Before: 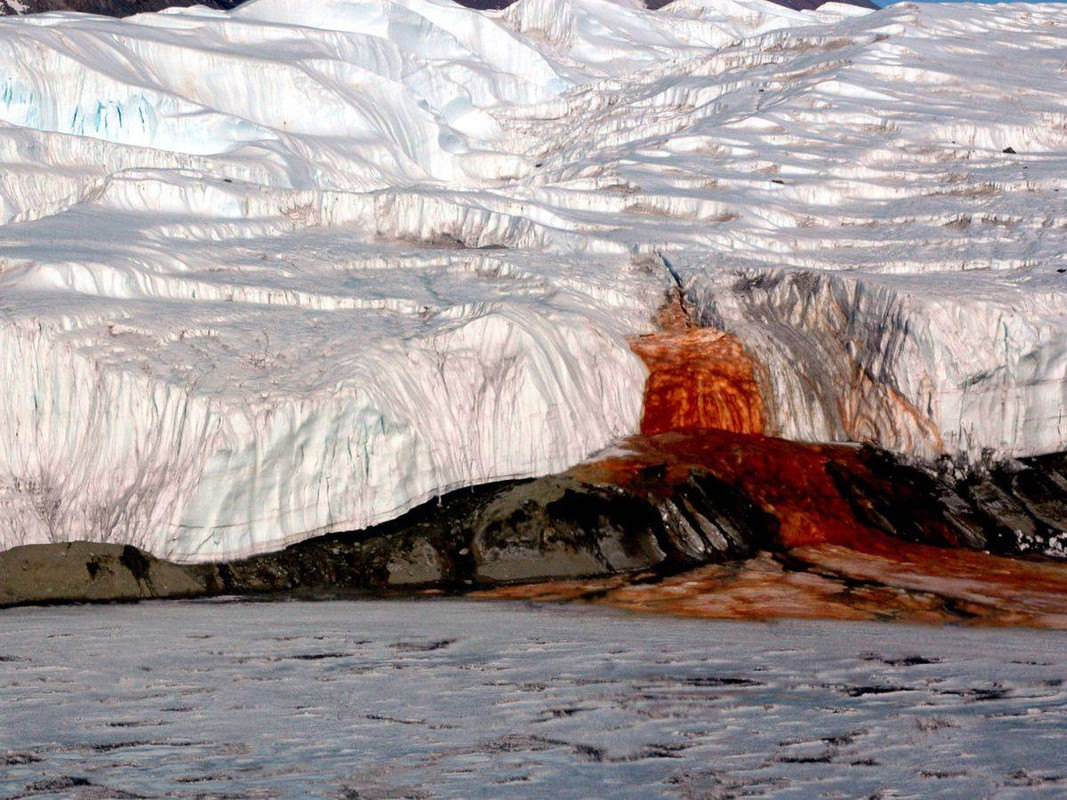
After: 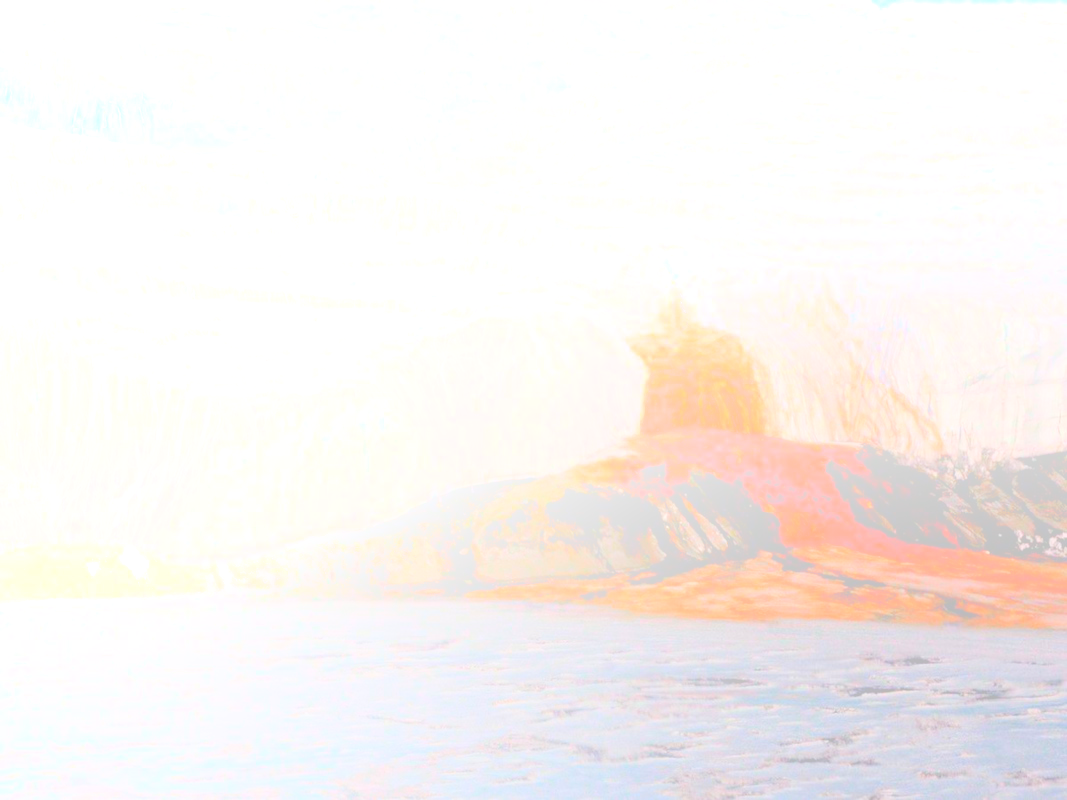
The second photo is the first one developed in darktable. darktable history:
bloom: size 70%, threshold 25%, strength 70% | blend: blend mode multiply, opacity 70%; mask: uniform (no mask)
